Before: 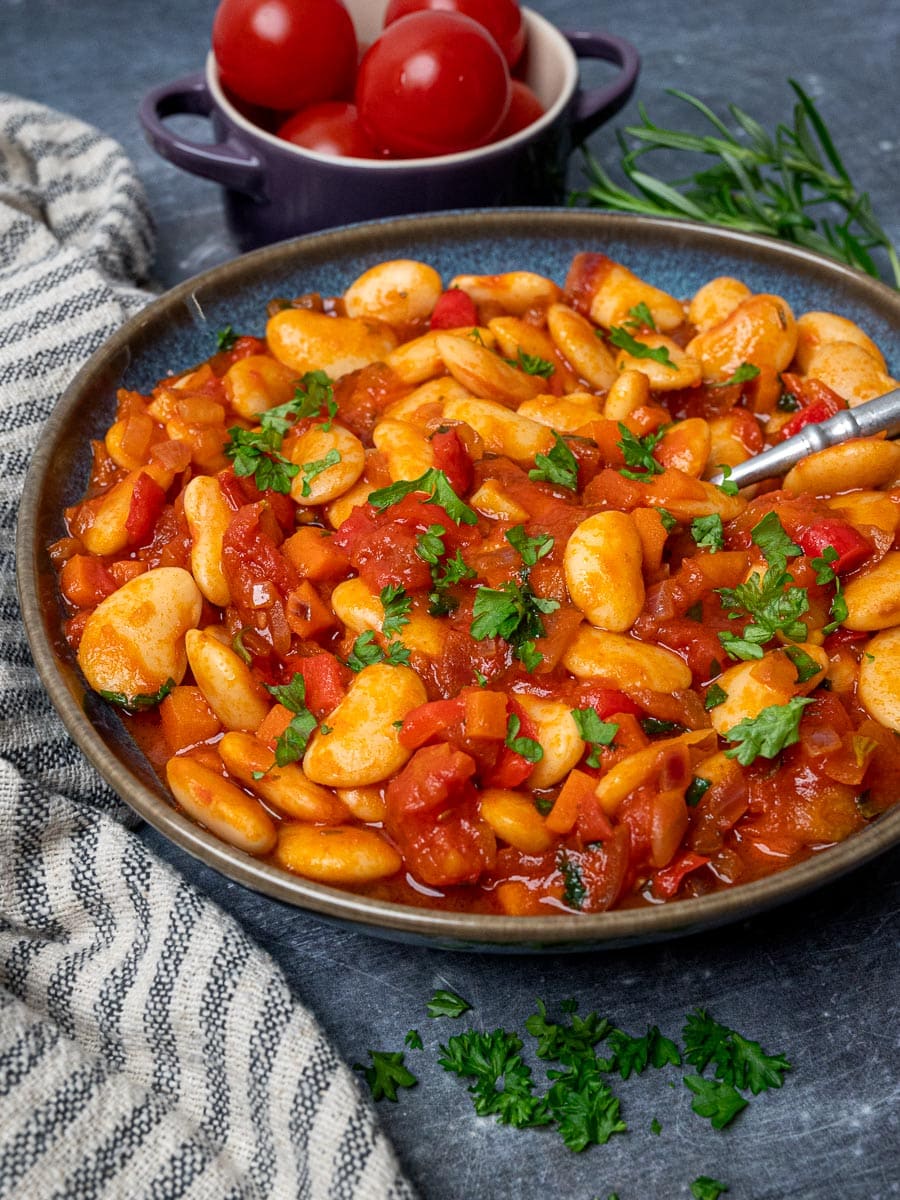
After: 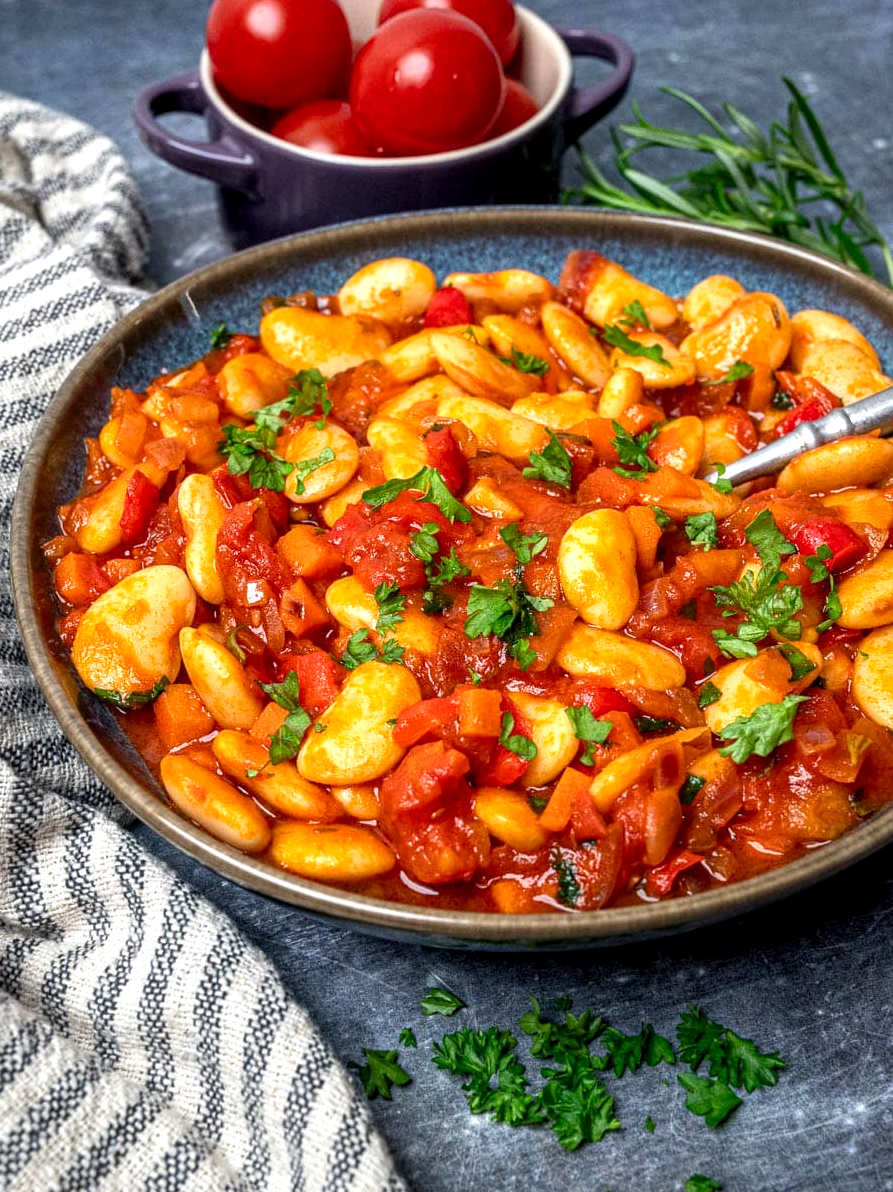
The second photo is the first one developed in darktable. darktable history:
local contrast: on, module defaults
levels: levels [0, 0.43, 0.859]
crop and rotate: left 0.674%, top 0.231%, bottom 0.396%
